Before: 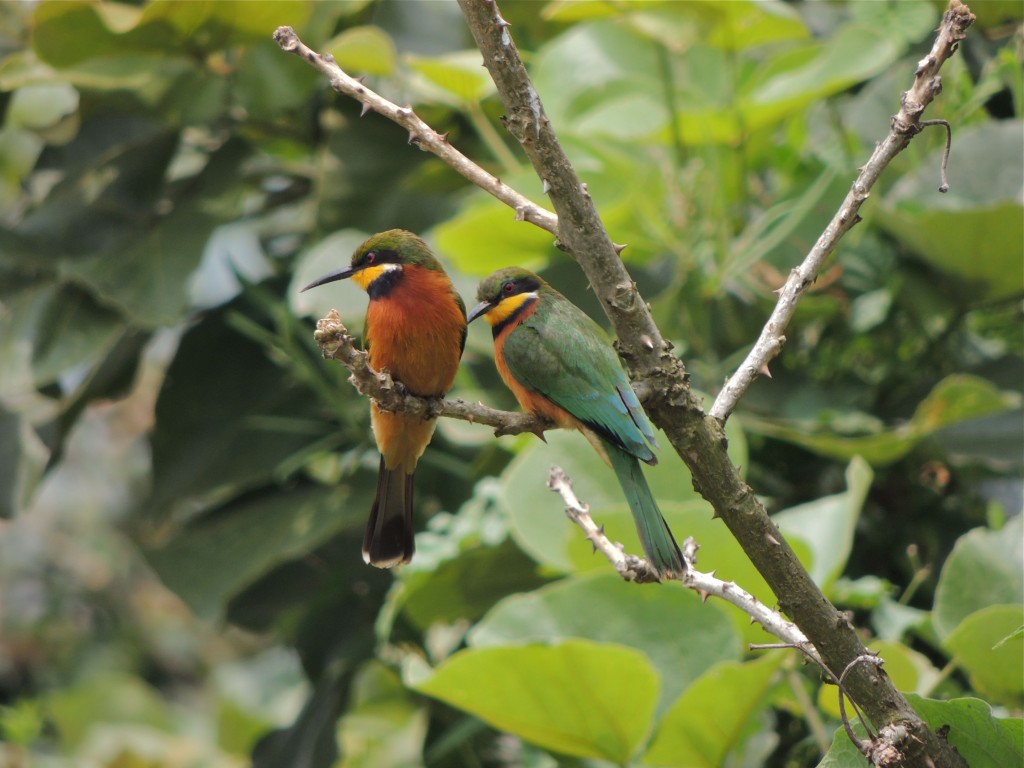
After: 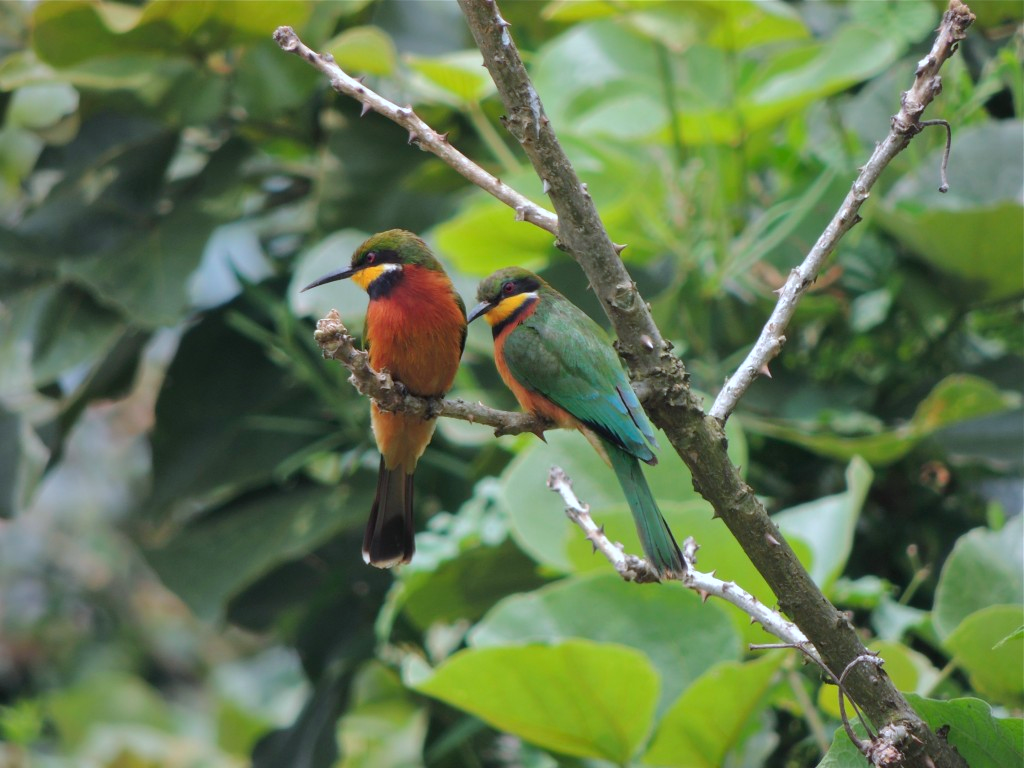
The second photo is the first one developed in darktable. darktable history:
color calibration: output R [0.946, 0.065, -0.013, 0], output G [-0.246, 1.264, -0.017, 0], output B [0.046, -0.098, 1.05, 0], illuminant as shot in camera, x 0.369, y 0.382, temperature 4316.83 K, saturation algorithm version 1 (2020)
